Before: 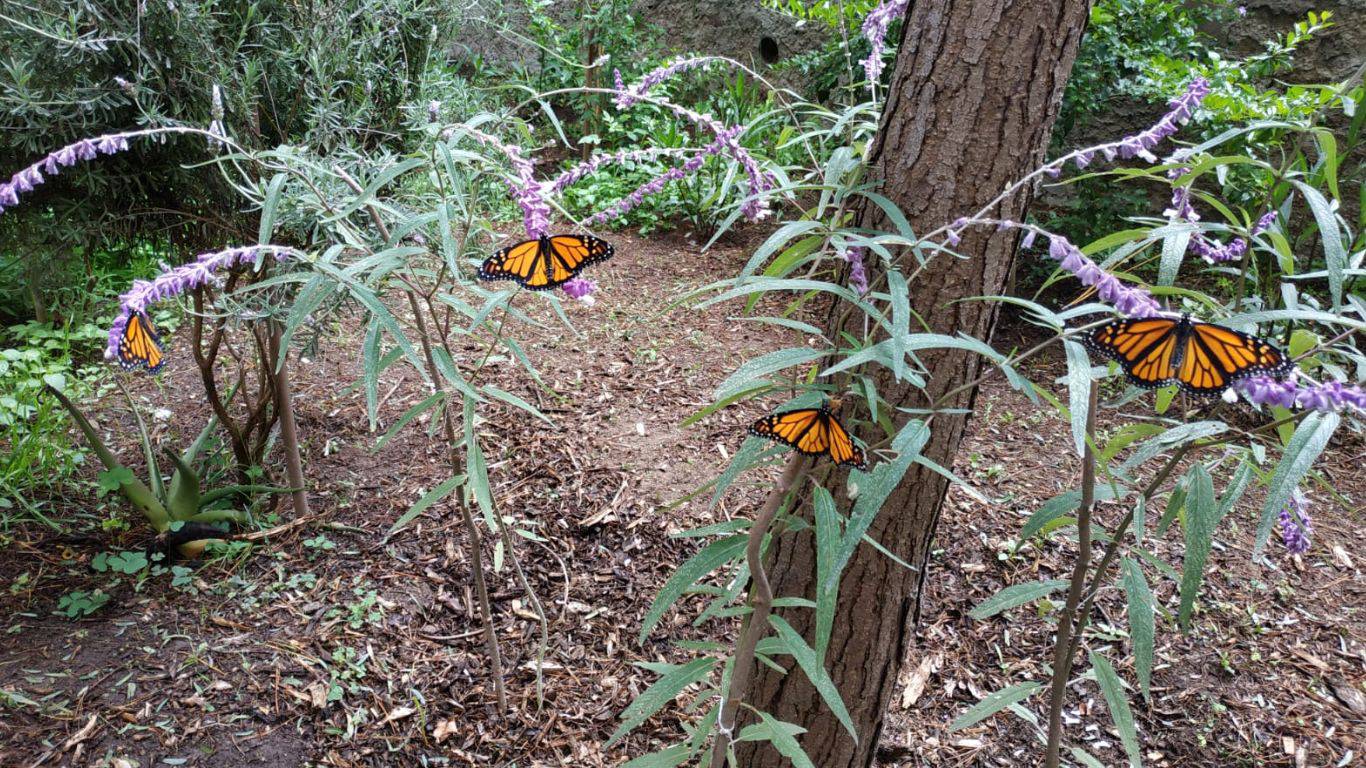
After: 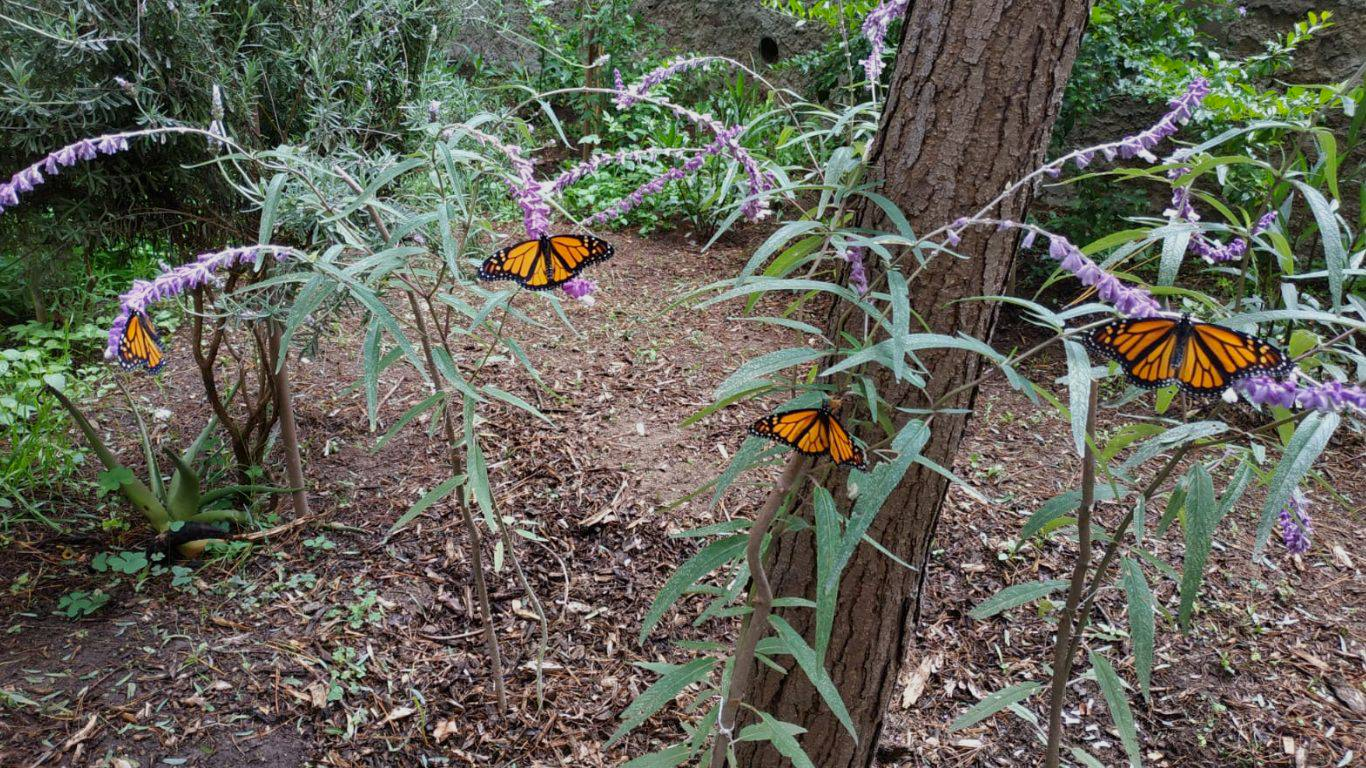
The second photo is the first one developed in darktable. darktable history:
shadows and highlights: radius 120.51, shadows 21.95, white point adjustment -9.58, highlights -13.24, soften with gaussian
